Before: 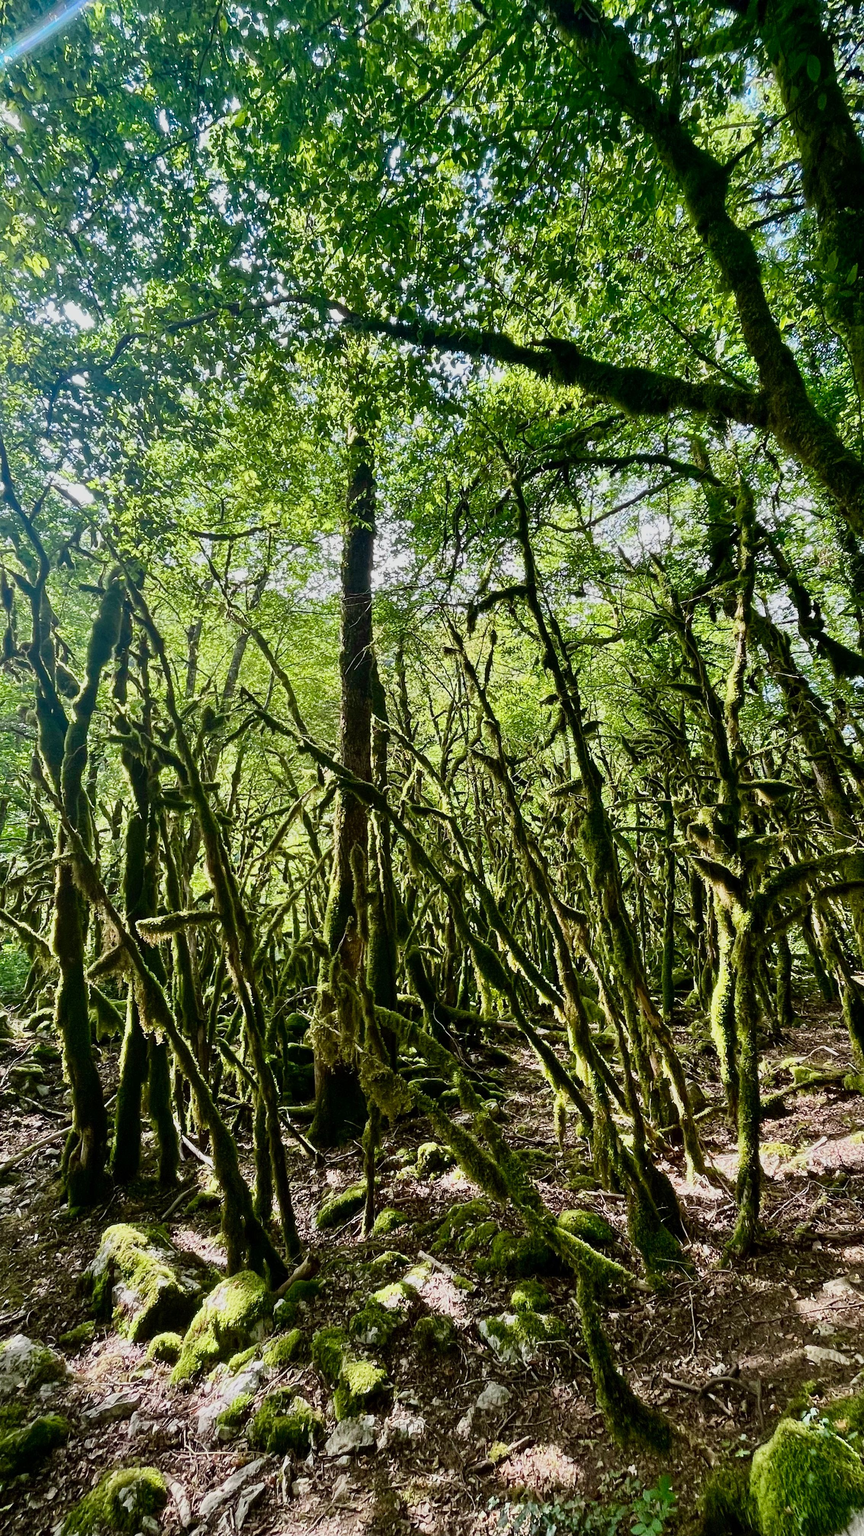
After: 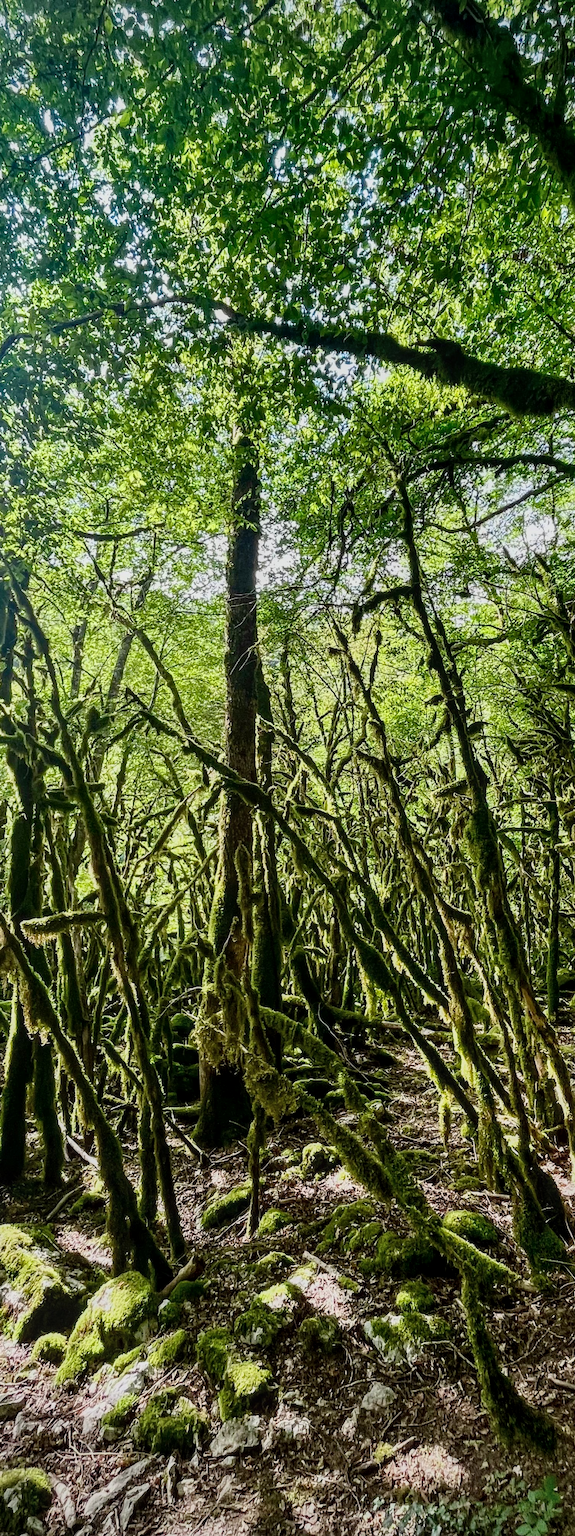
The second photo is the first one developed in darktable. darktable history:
crop and rotate: left 13.422%, right 19.925%
local contrast: on, module defaults
vignetting: brightness -0.413, saturation -0.293
